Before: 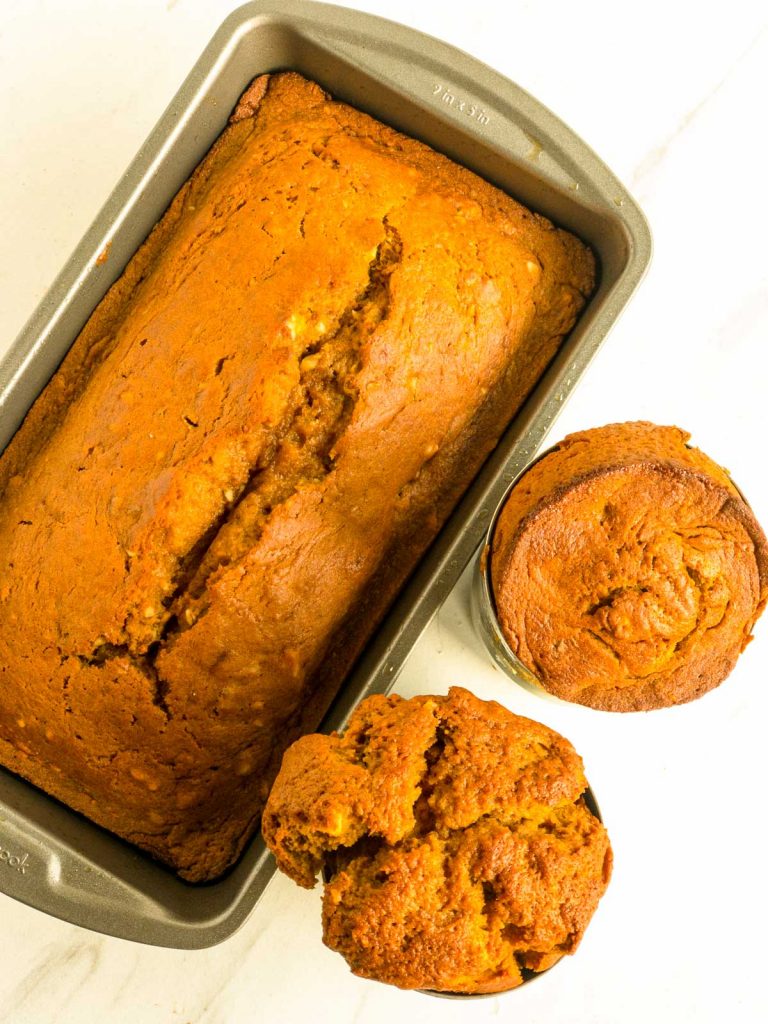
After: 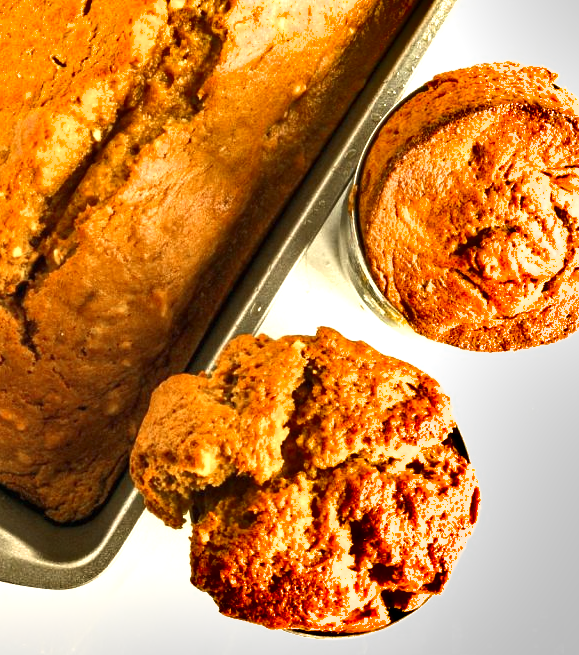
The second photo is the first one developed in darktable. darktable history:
shadows and highlights: shadows 58.65, soften with gaussian
crop and rotate: left 17.188%, top 35.203%, right 7.304%, bottom 0.831%
exposure: black level correction 0, exposure 1.189 EV, compensate exposure bias true, compensate highlight preservation false
color zones: curves: ch0 [(0, 0.5) (0.125, 0.4) (0.25, 0.5) (0.375, 0.4) (0.5, 0.4) (0.625, 0.35) (0.75, 0.35) (0.875, 0.5)]; ch1 [(0, 0.35) (0.125, 0.45) (0.25, 0.35) (0.375, 0.35) (0.5, 0.35) (0.625, 0.35) (0.75, 0.45) (0.875, 0.35)]; ch2 [(0, 0.6) (0.125, 0.5) (0.25, 0.5) (0.375, 0.6) (0.5, 0.6) (0.625, 0.5) (0.75, 0.5) (0.875, 0.5)]
